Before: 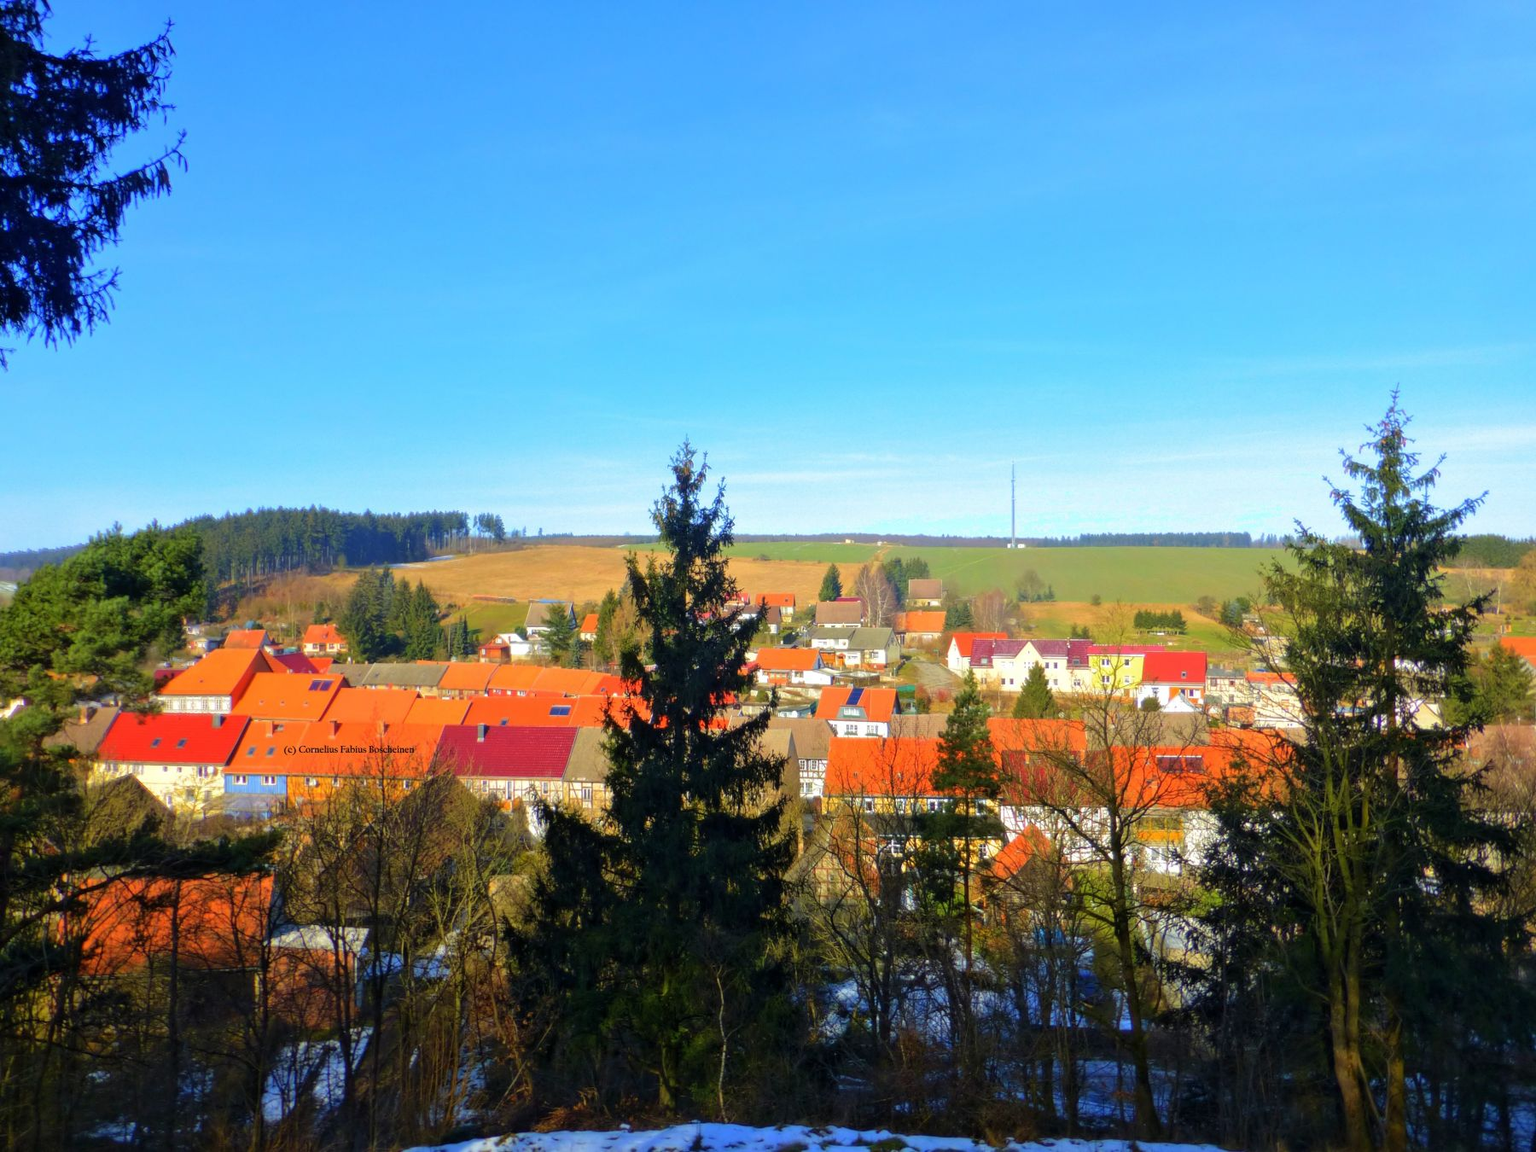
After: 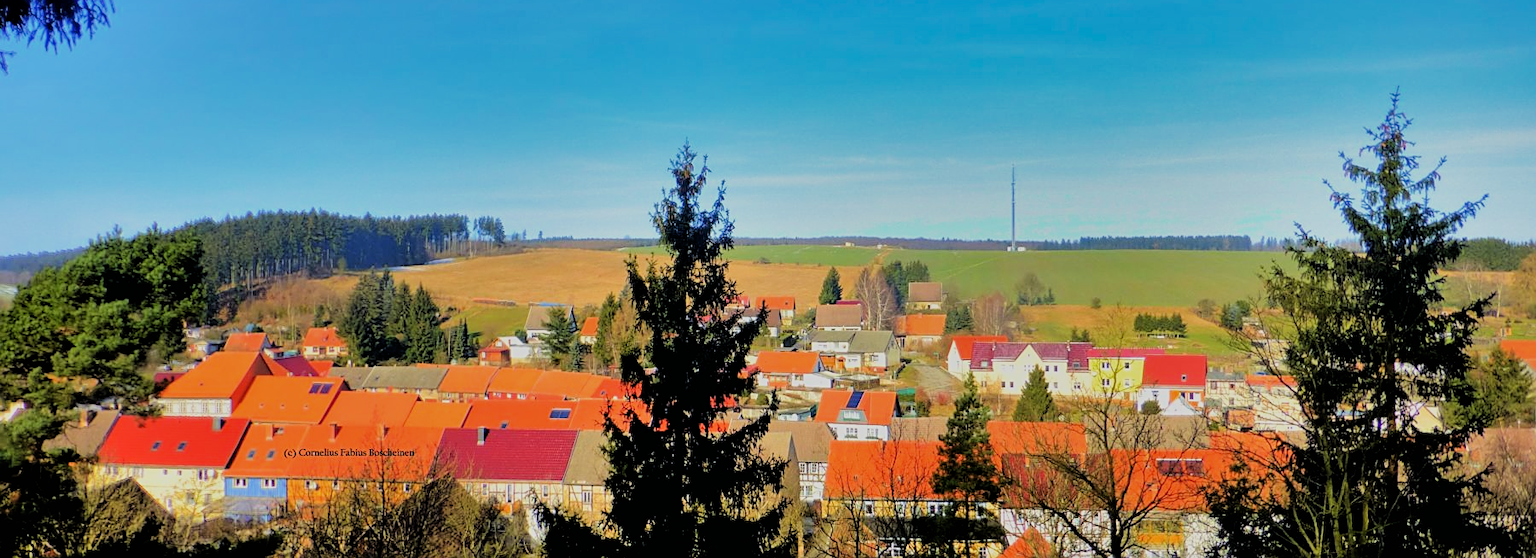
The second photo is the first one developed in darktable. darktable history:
sharpen: on, module defaults
crop and rotate: top 25.817%, bottom 25.637%
shadows and highlights: radius 109.3, shadows 44.59, highlights -67.06, highlights color adjustment 89.07%, low approximation 0.01, soften with gaussian
filmic rgb: black relative exposure -4.13 EV, white relative exposure 5.1 EV, hardness 2.06, contrast 1.167, color science v6 (2022)
